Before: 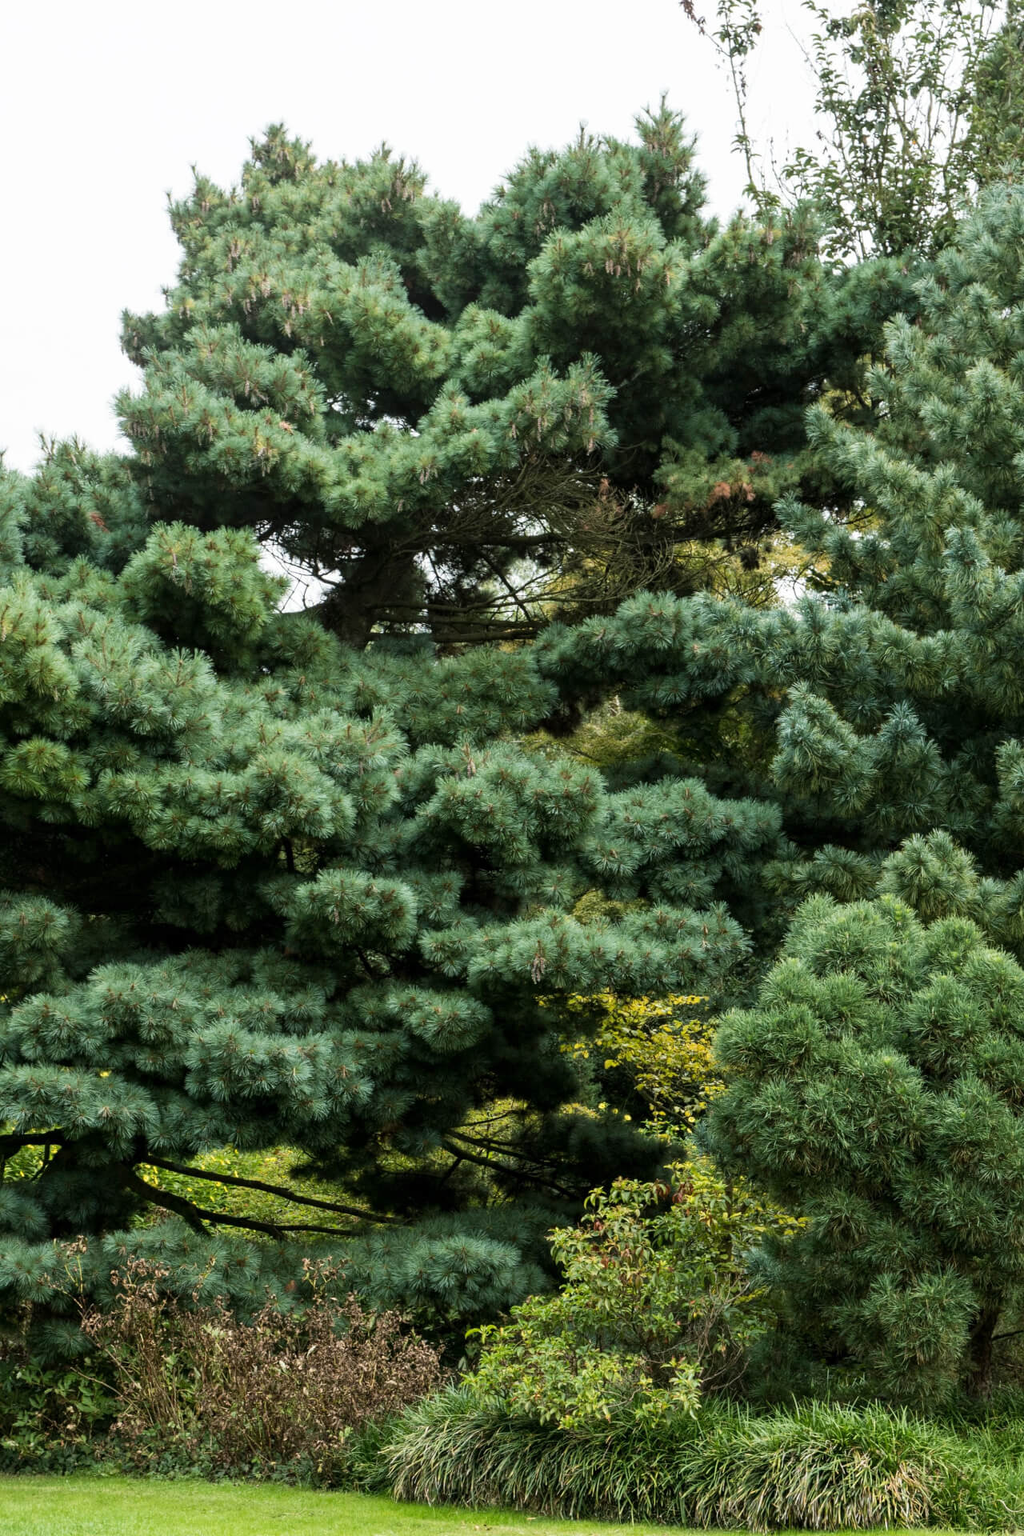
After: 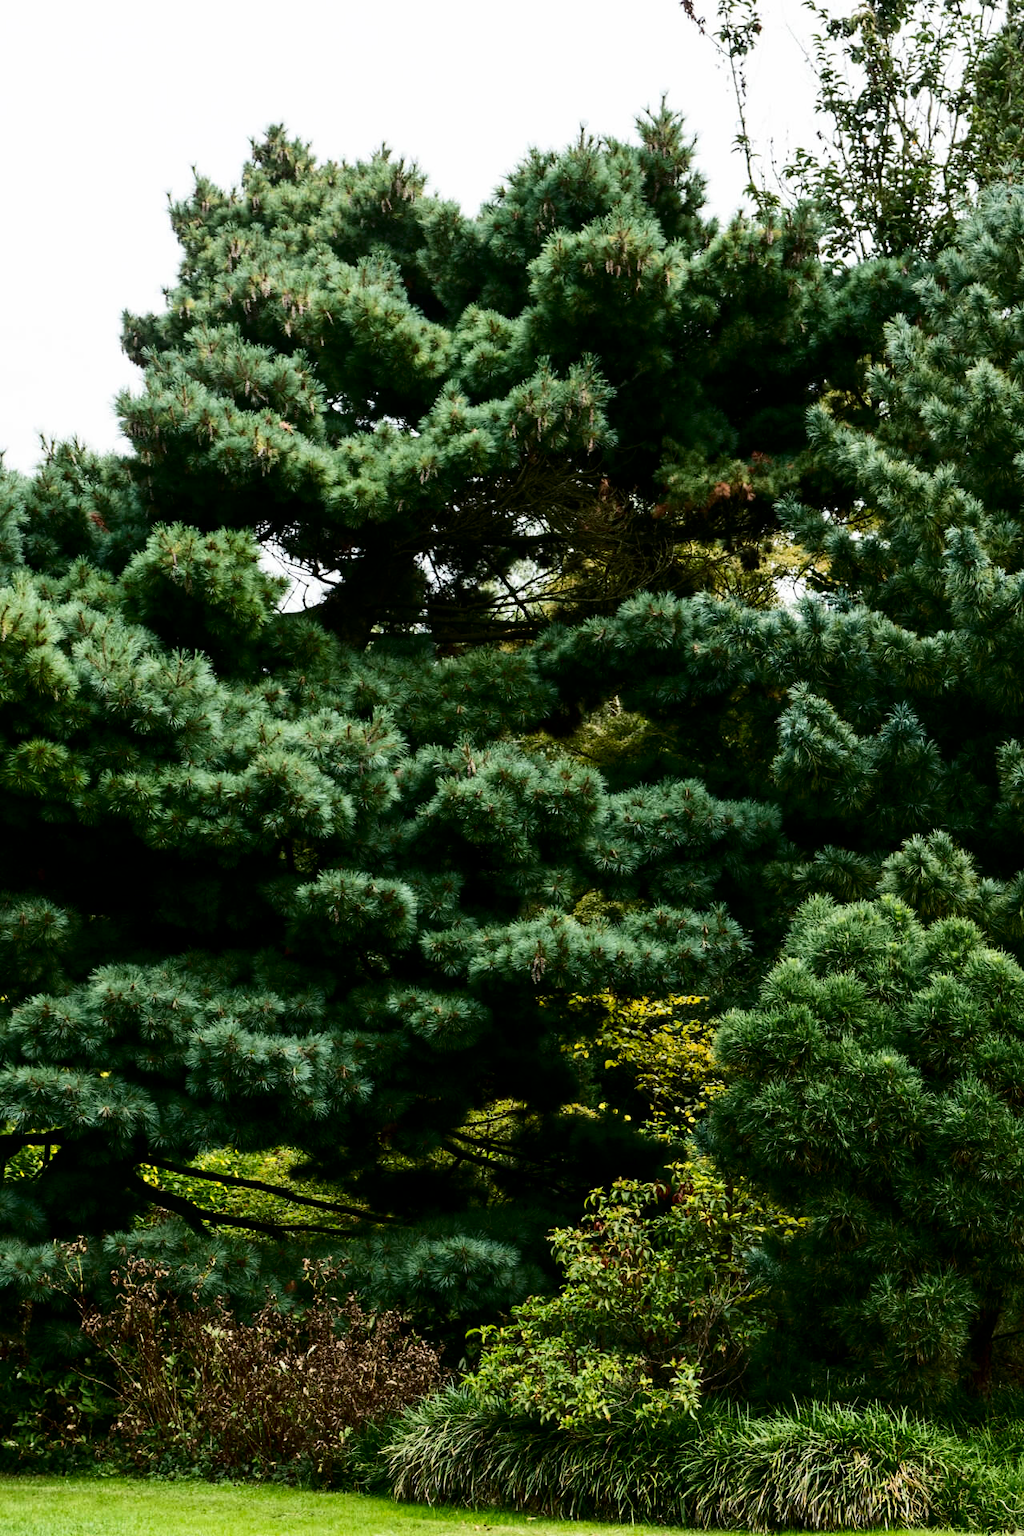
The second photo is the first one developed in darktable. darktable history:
contrast brightness saturation: contrast 0.24, brightness -0.24, saturation 0.14
white balance: emerald 1
